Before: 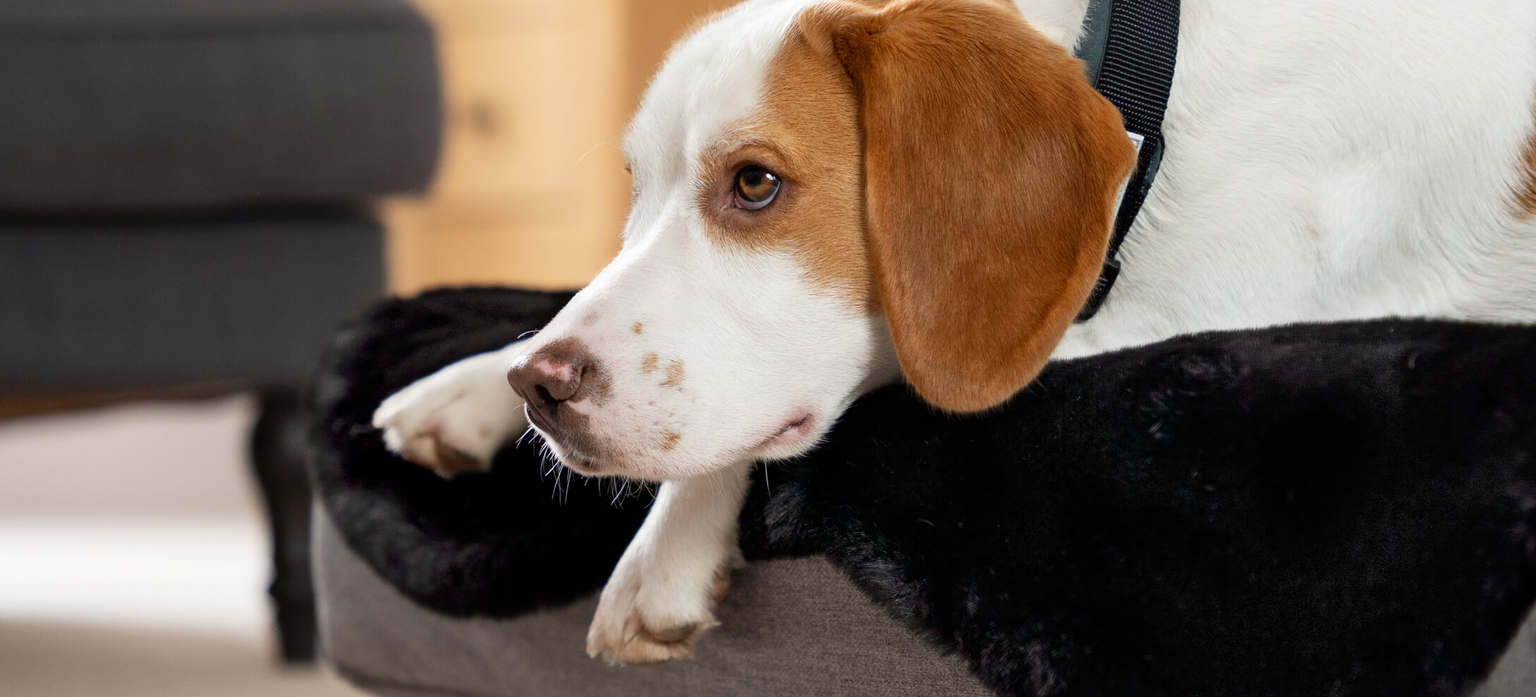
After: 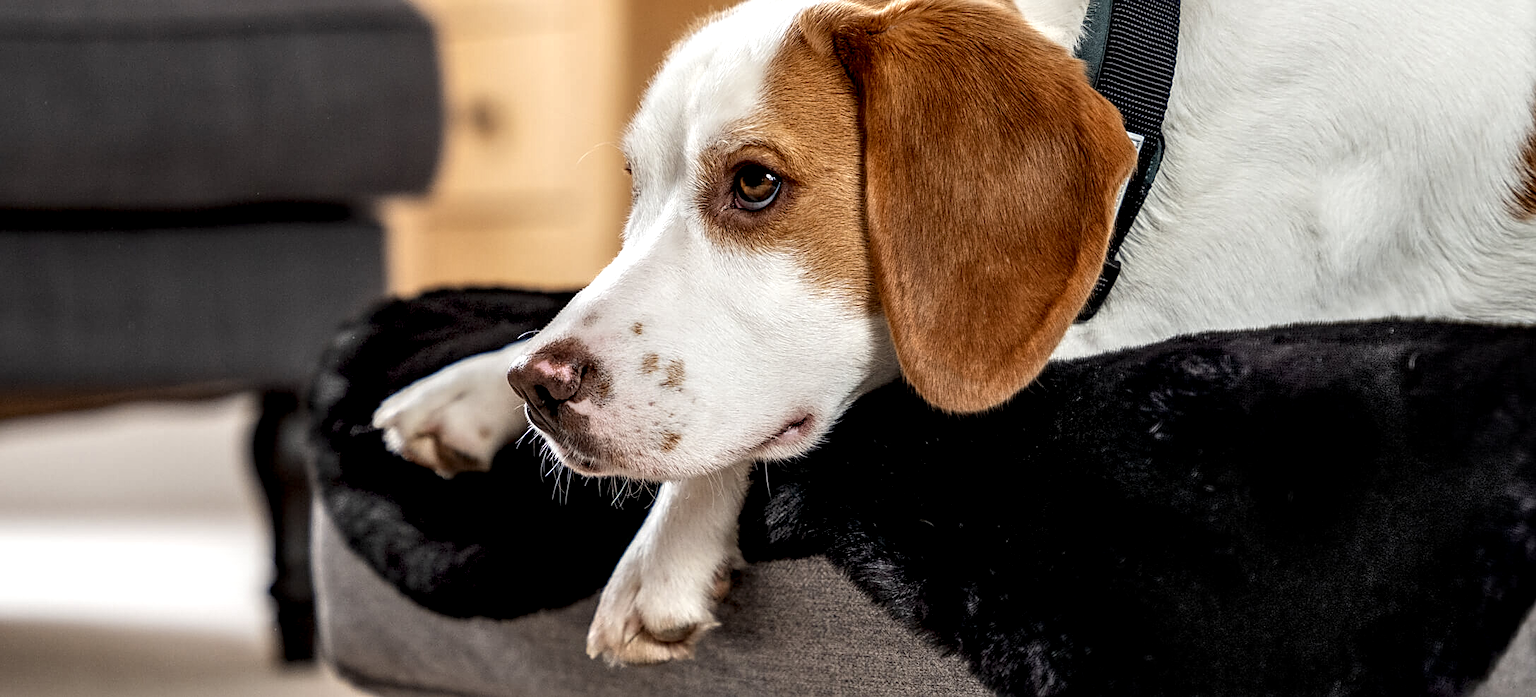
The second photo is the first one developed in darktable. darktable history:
exposure: compensate exposure bias true, compensate highlight preservation false
sharpen: on, module defaults
local contrast: highlights 19%, detail 186%
